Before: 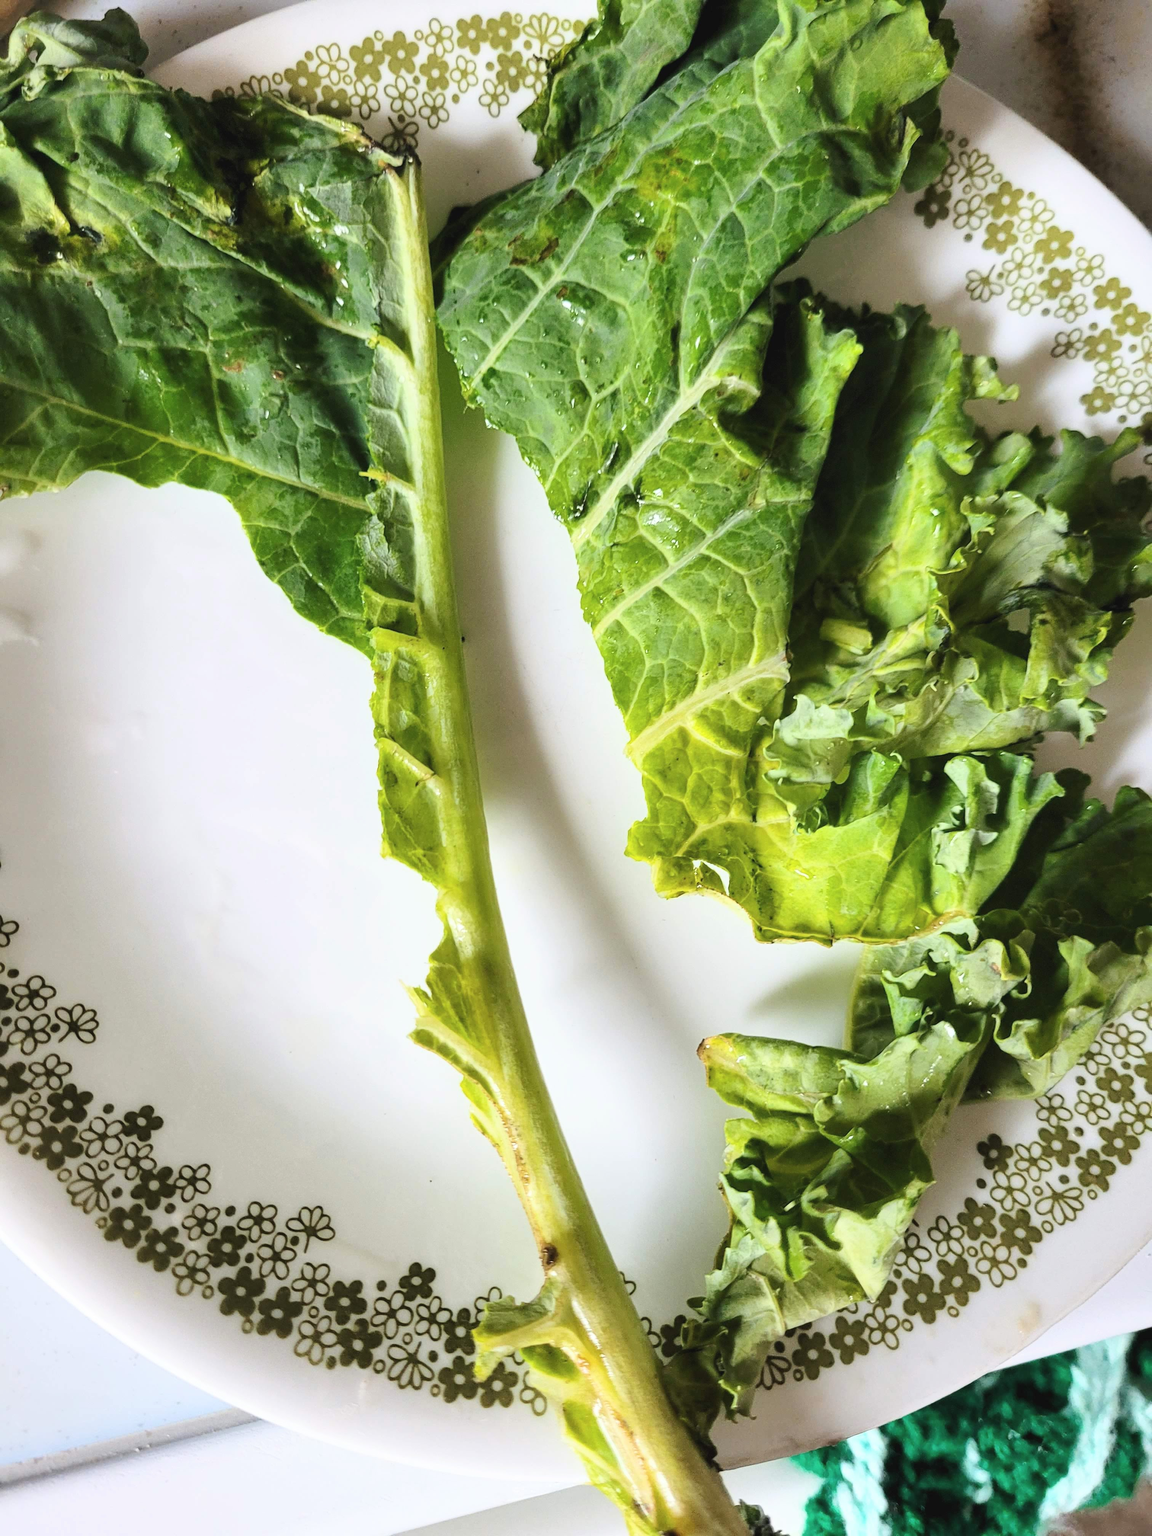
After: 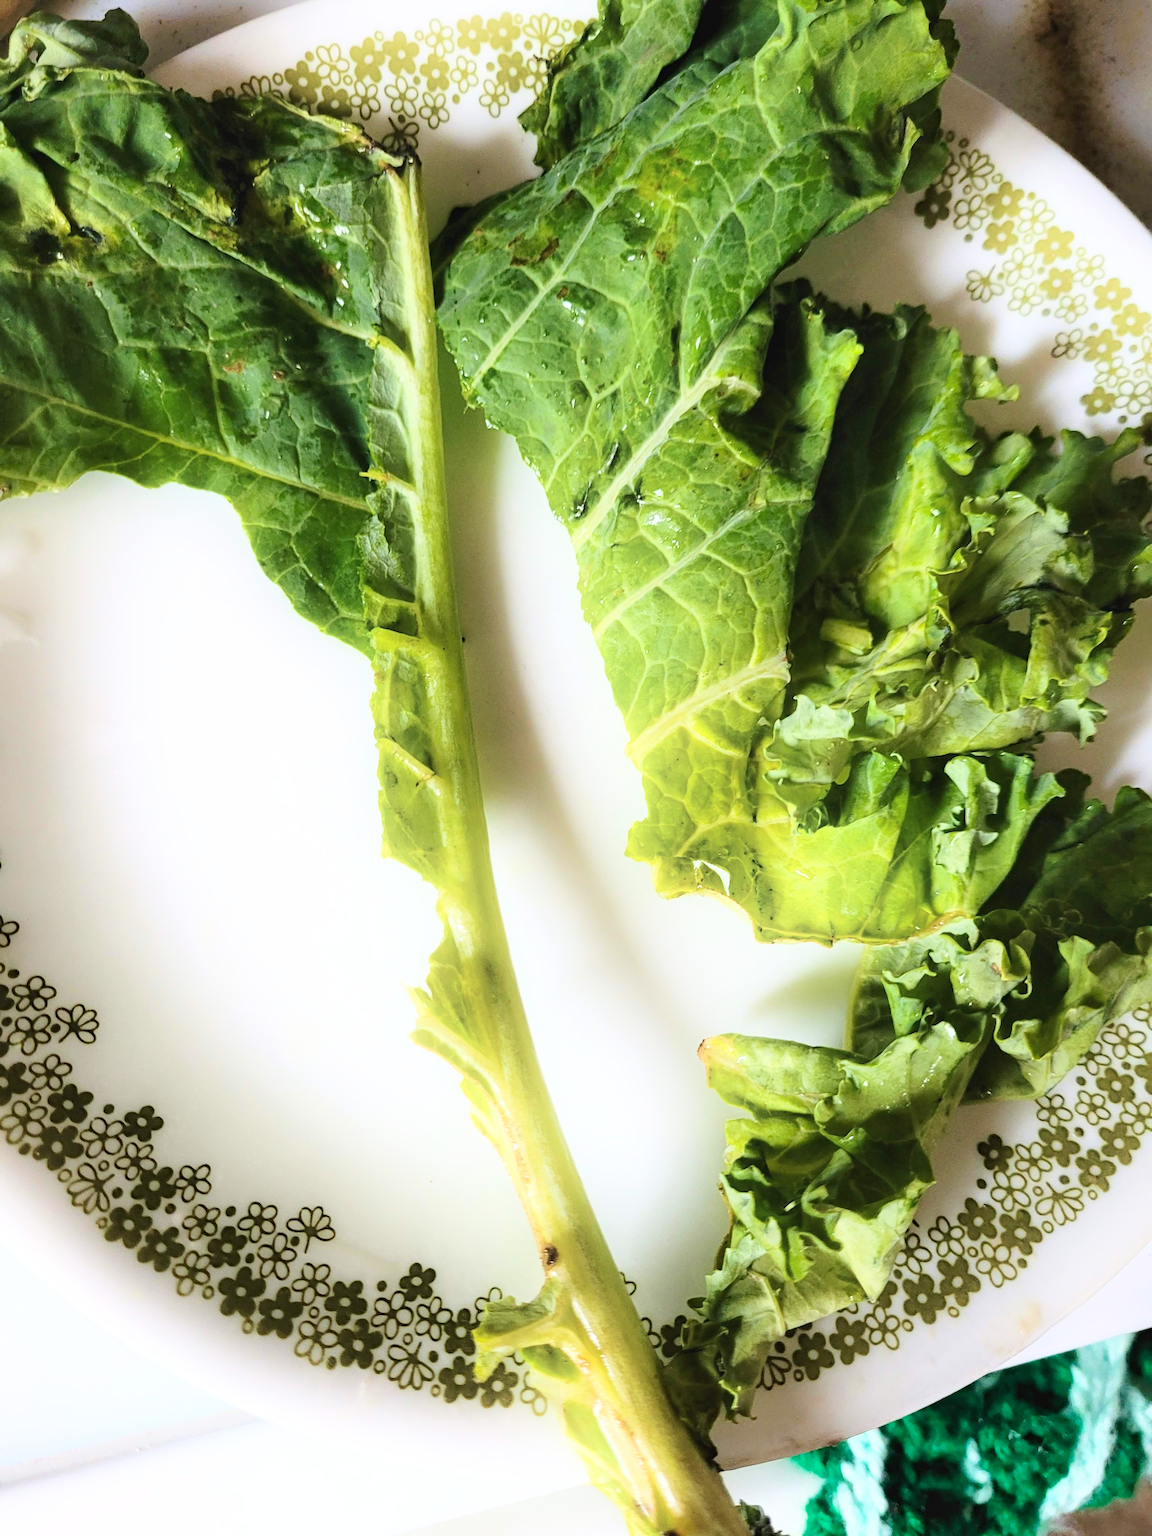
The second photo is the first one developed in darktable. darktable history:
base curve: exposure shift 0, preserve colors none
haze removal: compatibility mode true, adaptive false
shadows and highlights: highlights 70.7, soften with gaussian
velvia: on, module defaults
